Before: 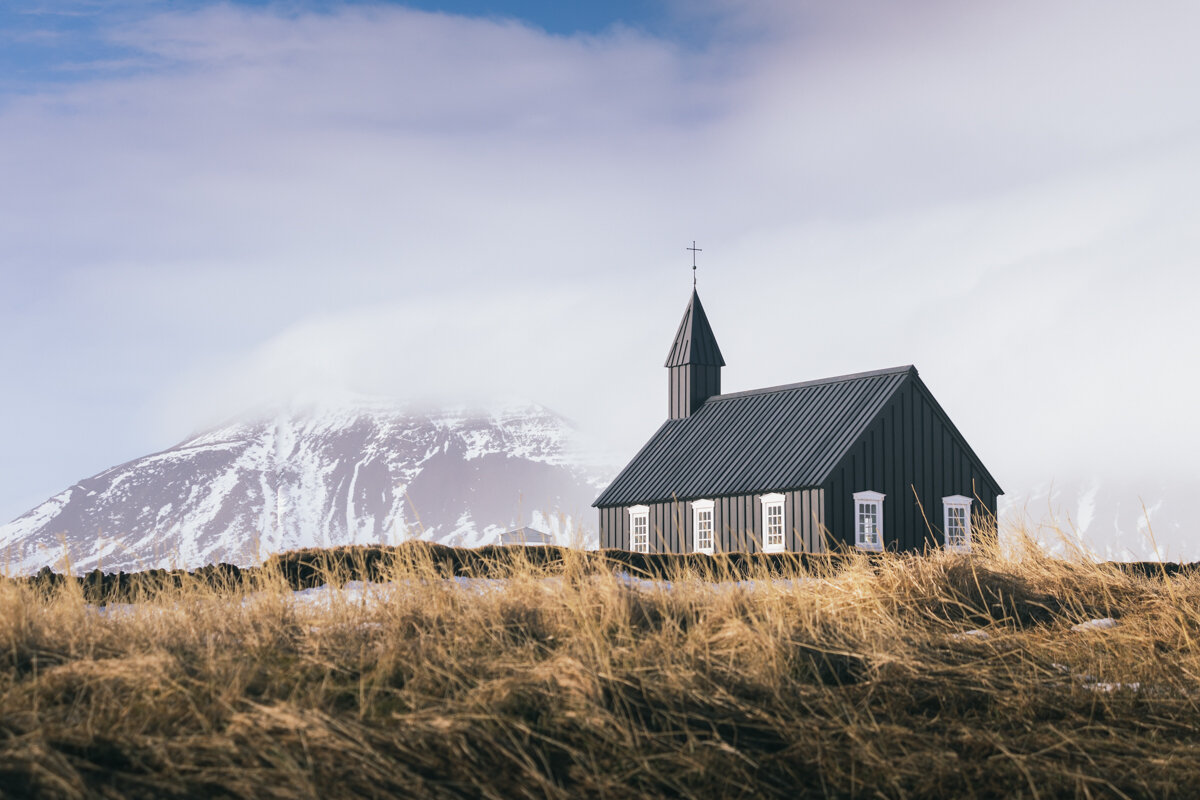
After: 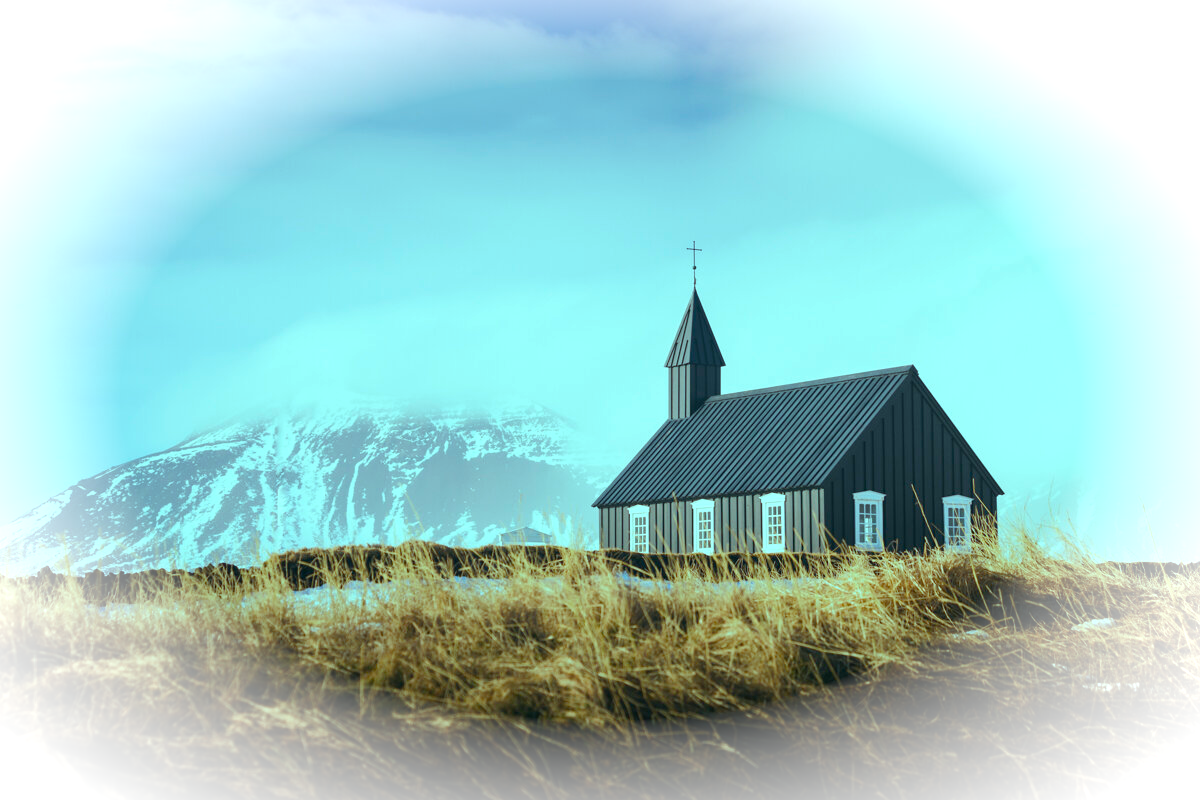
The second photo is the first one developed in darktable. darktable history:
color balance rgb: power › hue 75.39°, highlights gain › chroma 7.441%, highlights gain › hue 187.89°, perceptual saturation grading › global saturation 20%, perceptual saturation grading › highlights -25.08%, perceptual saturation grading › shadows 50.187%, global vibrance 20%
vignetting: brightness 0.999, saturation -0.493, automatic ratio true
